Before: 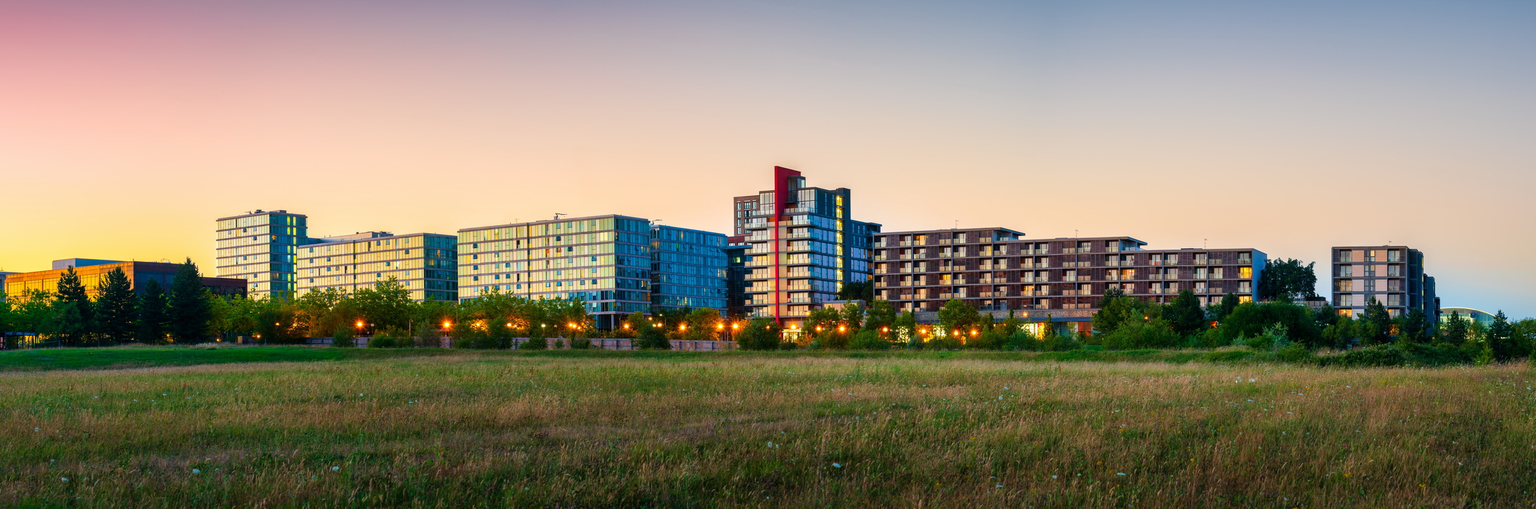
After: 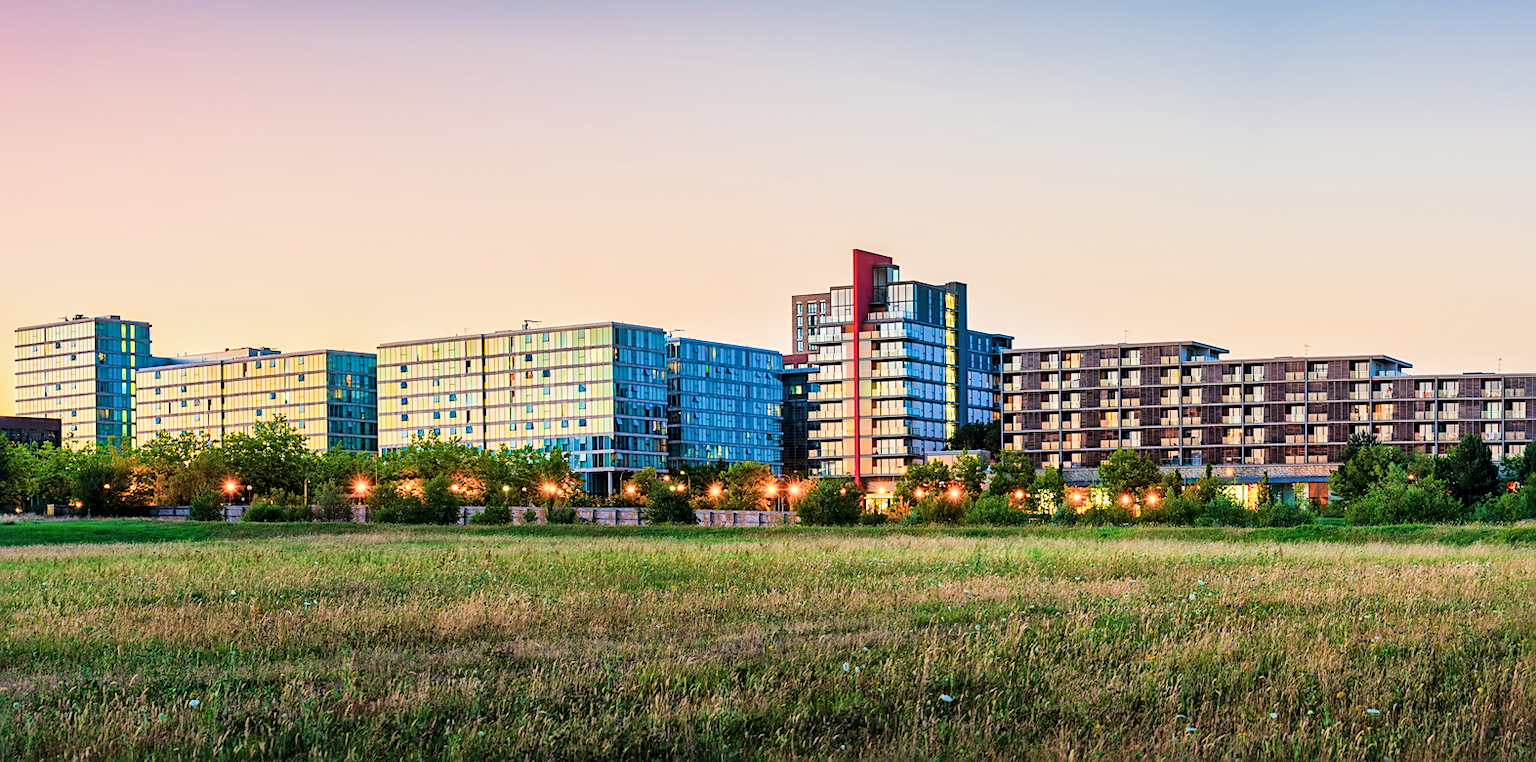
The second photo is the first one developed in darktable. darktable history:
exposure: black level correction -0.005, exposure 1.004 EV, compensate highlight preservation false
crop and rotate: left 13.457%, right 19.893%
local contrast: mode bilateral grid, contrast 21, coarseness 20, detail 150%, midtone range 0.2
sharpen: on, module defaults
filmic rgb: middle gray luminance 29.13%, black relative exposure -10.22 EV, white relative exposure 5.51 EV, target black luminance 0%, hardness 3.94, latitude 2.13%, contrast 1.12, highlights saturation mix 3.68%, shadows ↔ highlights balance 14.6%
color zones: curves: ch1 [(0, 0.469) (0.01, 0.469) (0.12, 0.446) (0.248, 0.469) (0.5, 0.5) (0.748, 0.5) (0.99, 0.469) (1, 0.469)]
color balance rgb: perceptual saturation grading › global saturation 0.633%, global vibrance 20%
